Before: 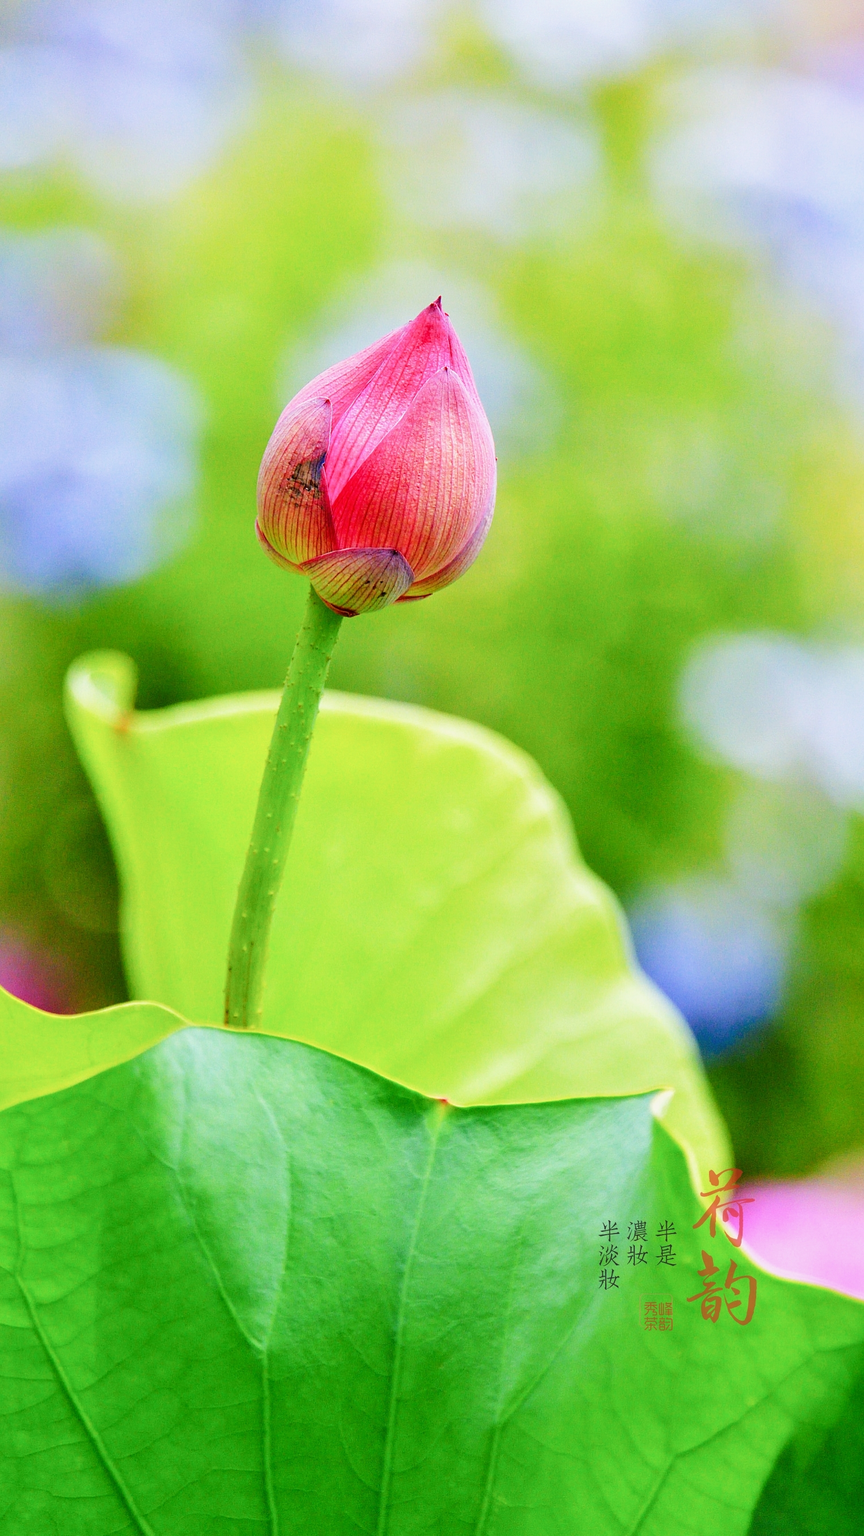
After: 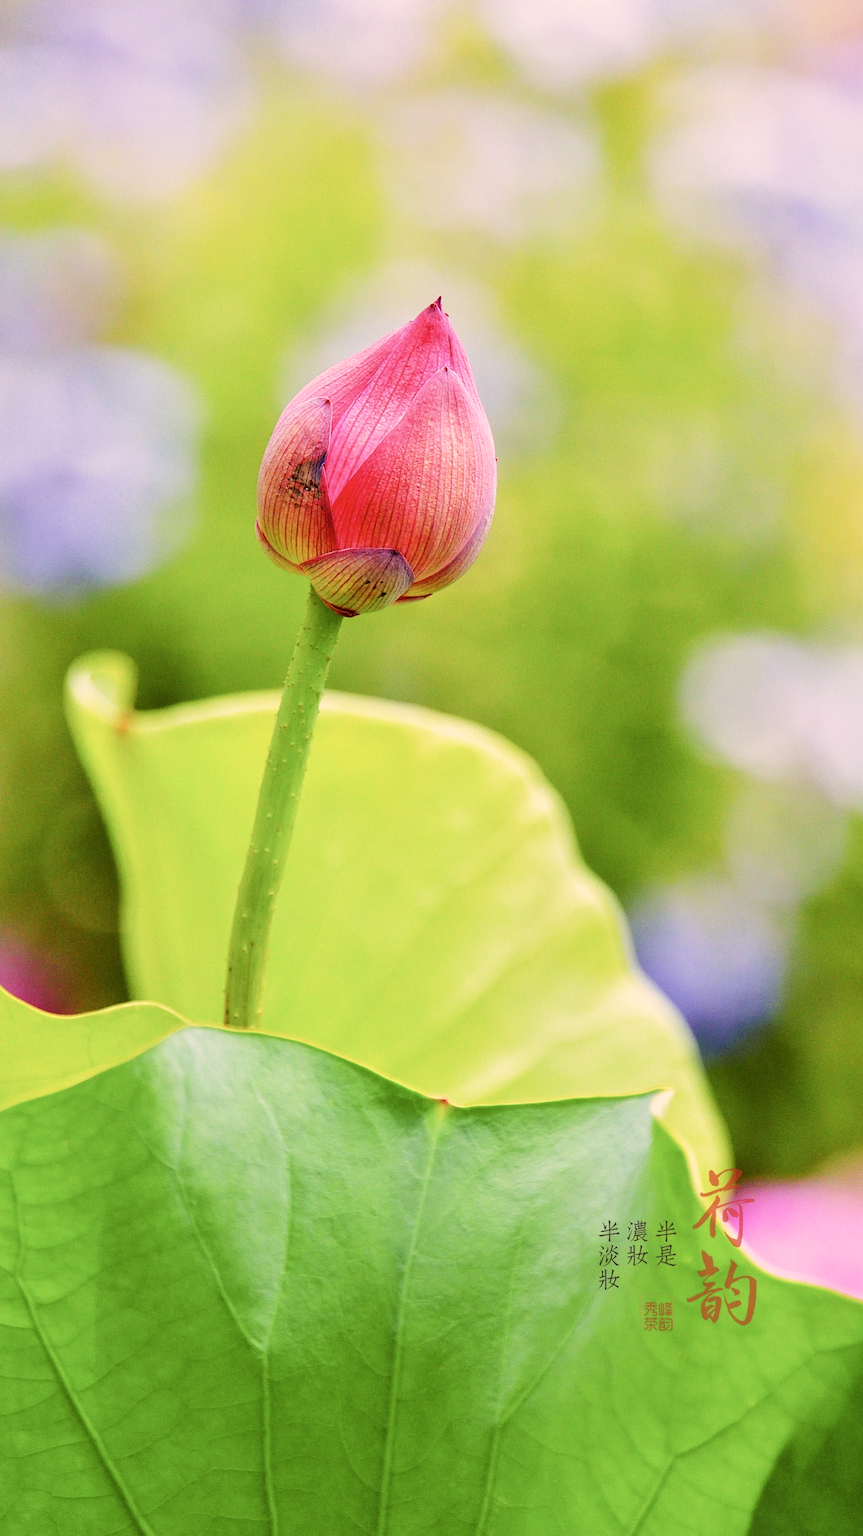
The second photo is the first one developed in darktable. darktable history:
color correction: highlights a* 10.18, highlights b* 9.73, shadows a* 8.49, shadows b* 7.72, saturation 0.811
